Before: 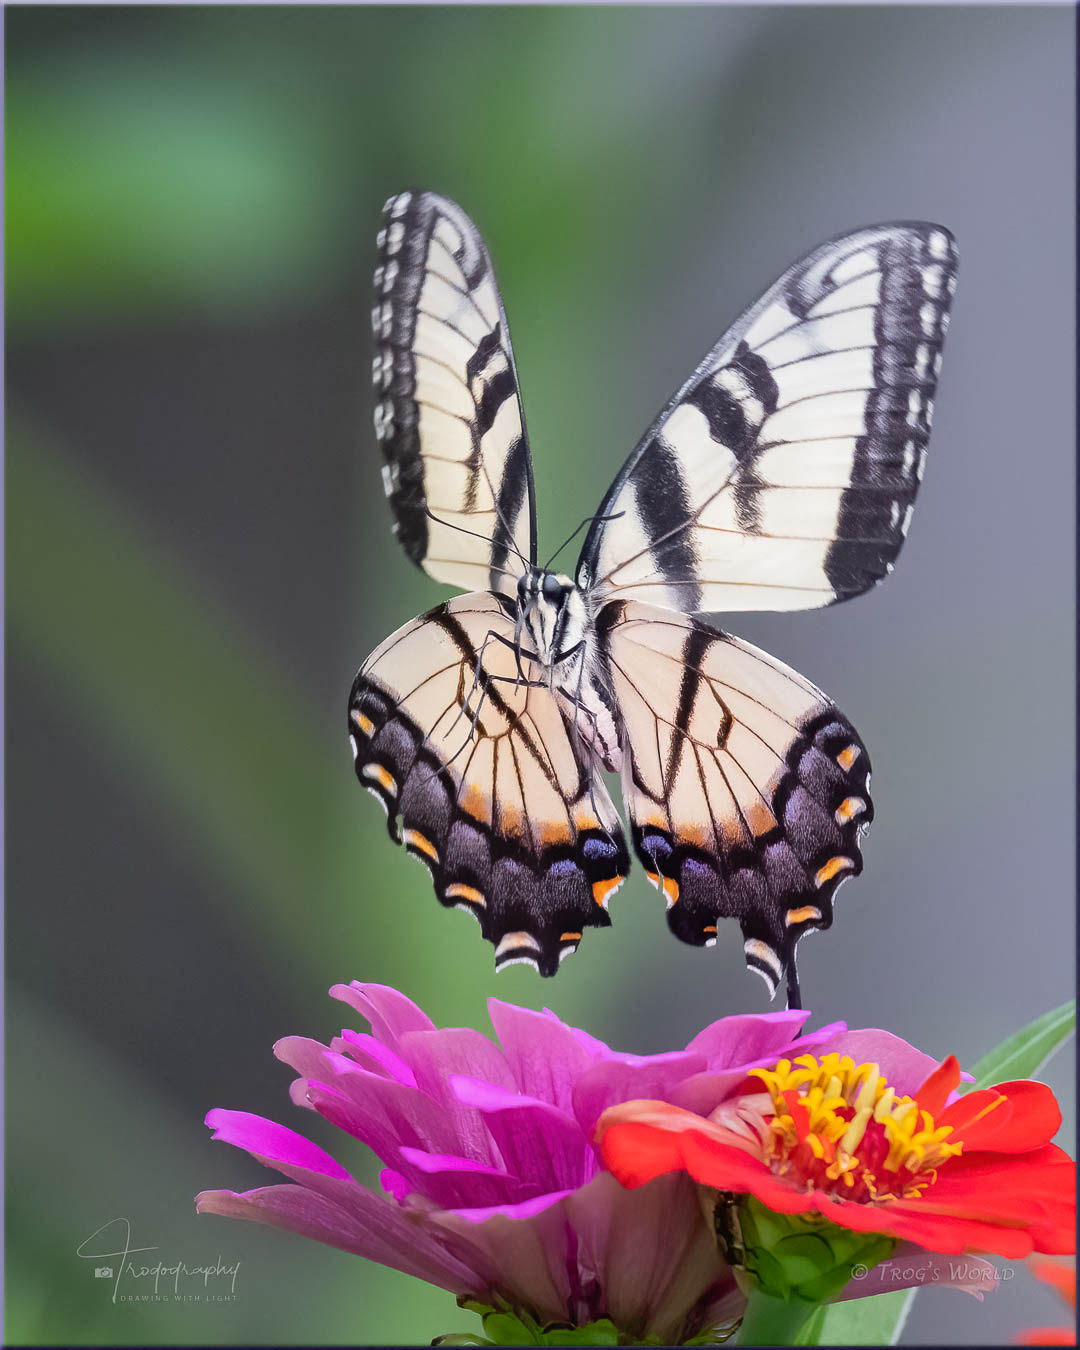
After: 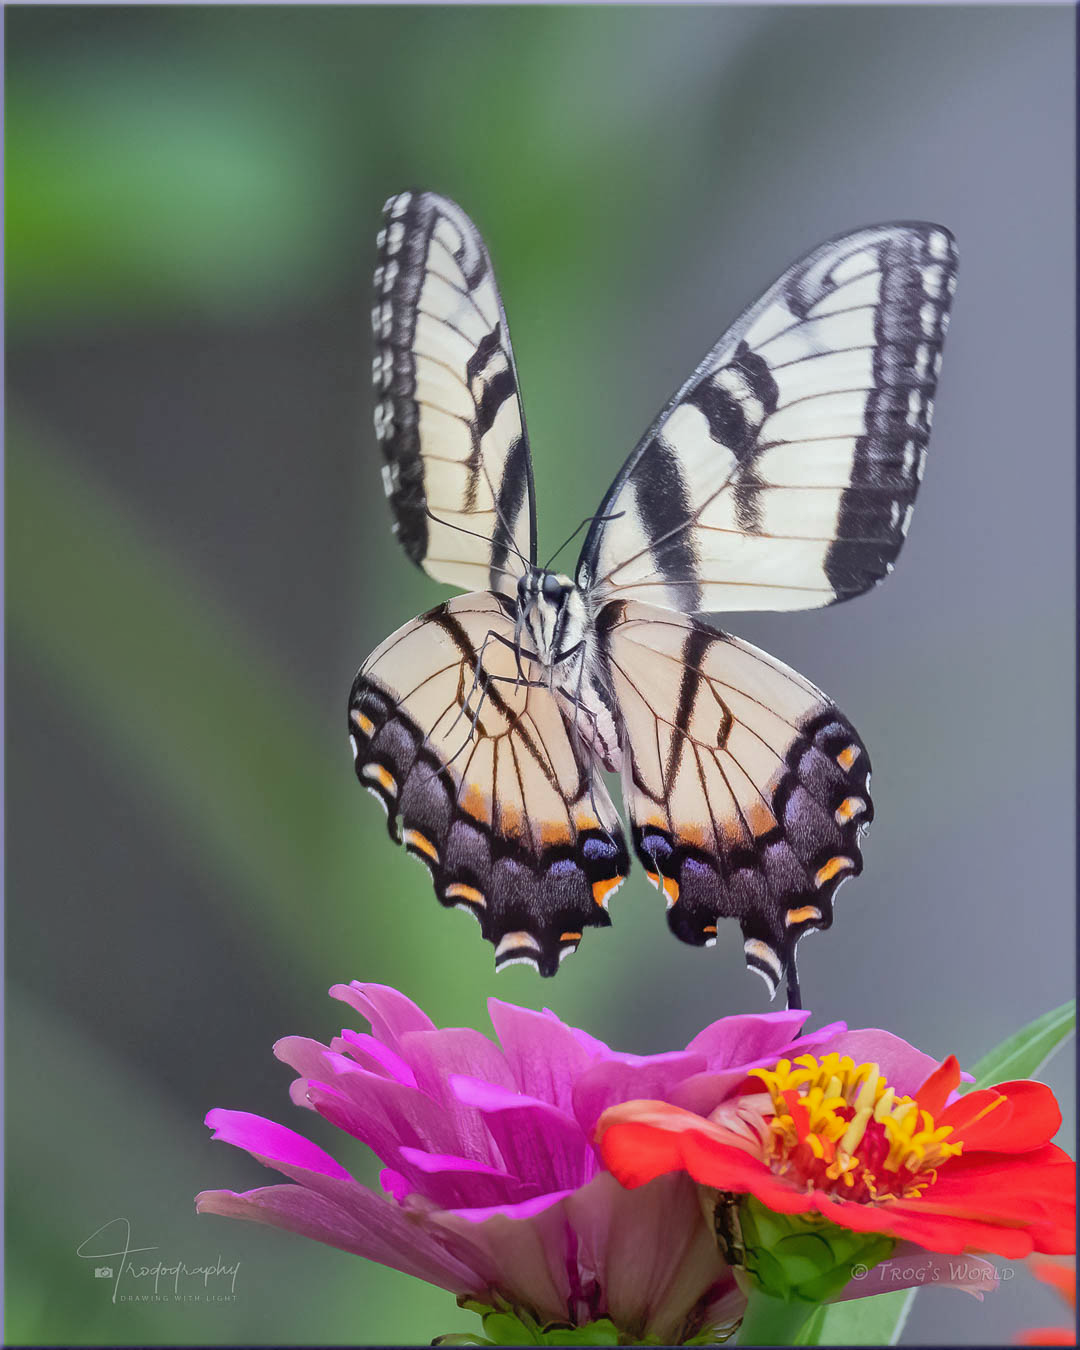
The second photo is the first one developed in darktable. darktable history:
white balance: red 0.978, blue 0.999
shadows and highlights: on, module defaults
